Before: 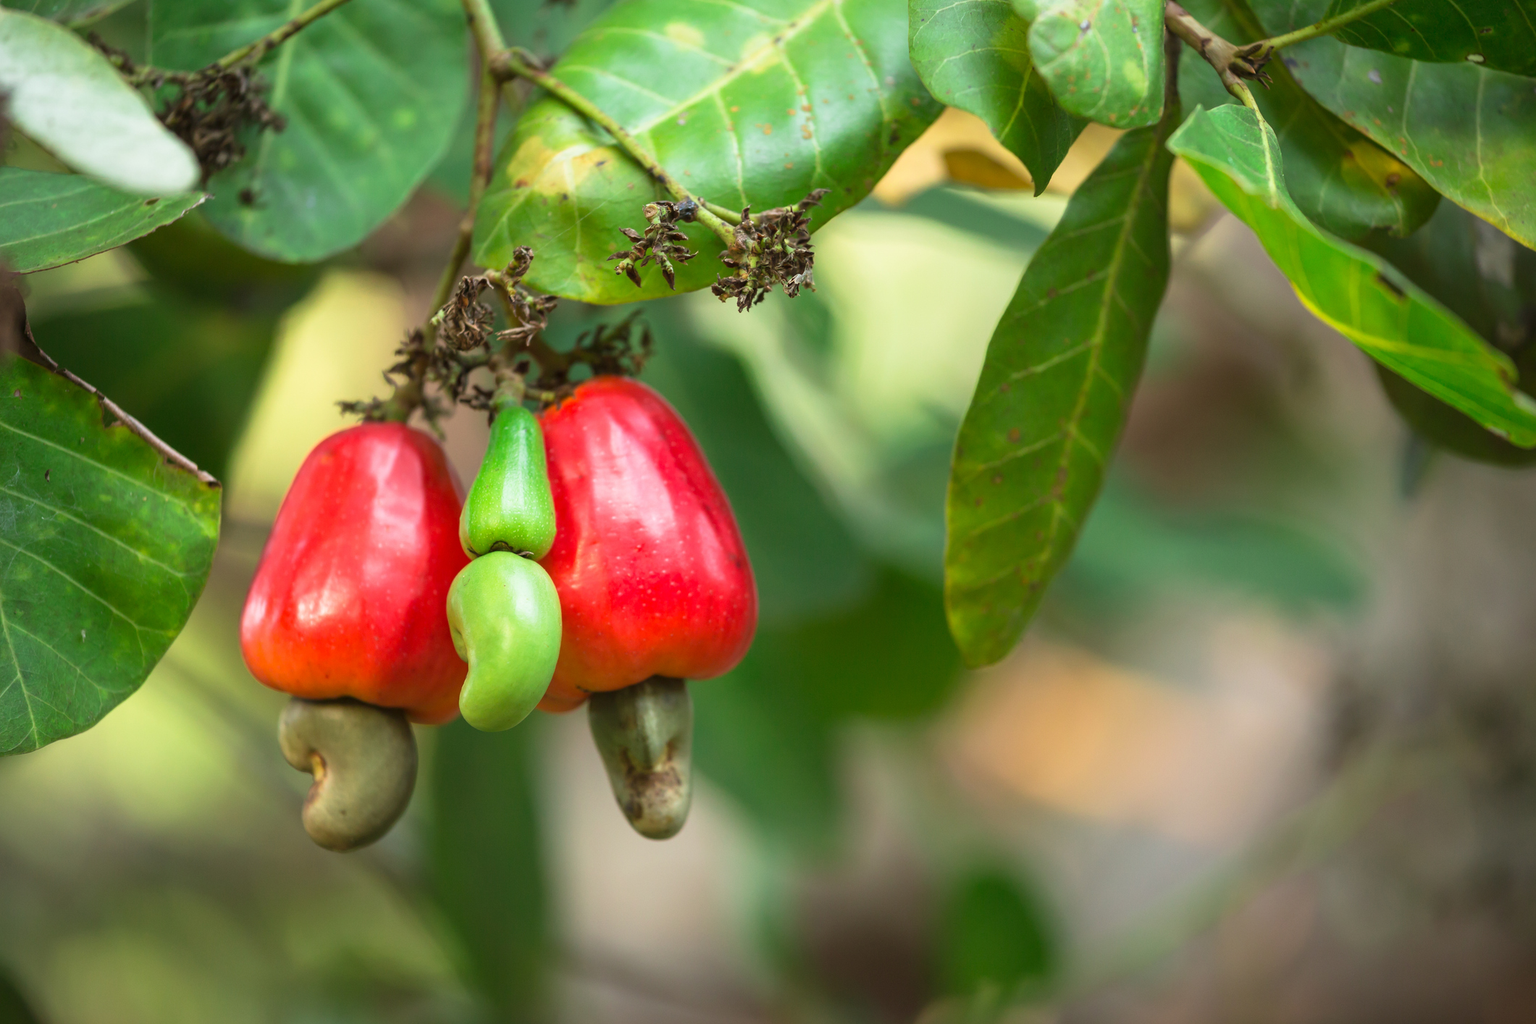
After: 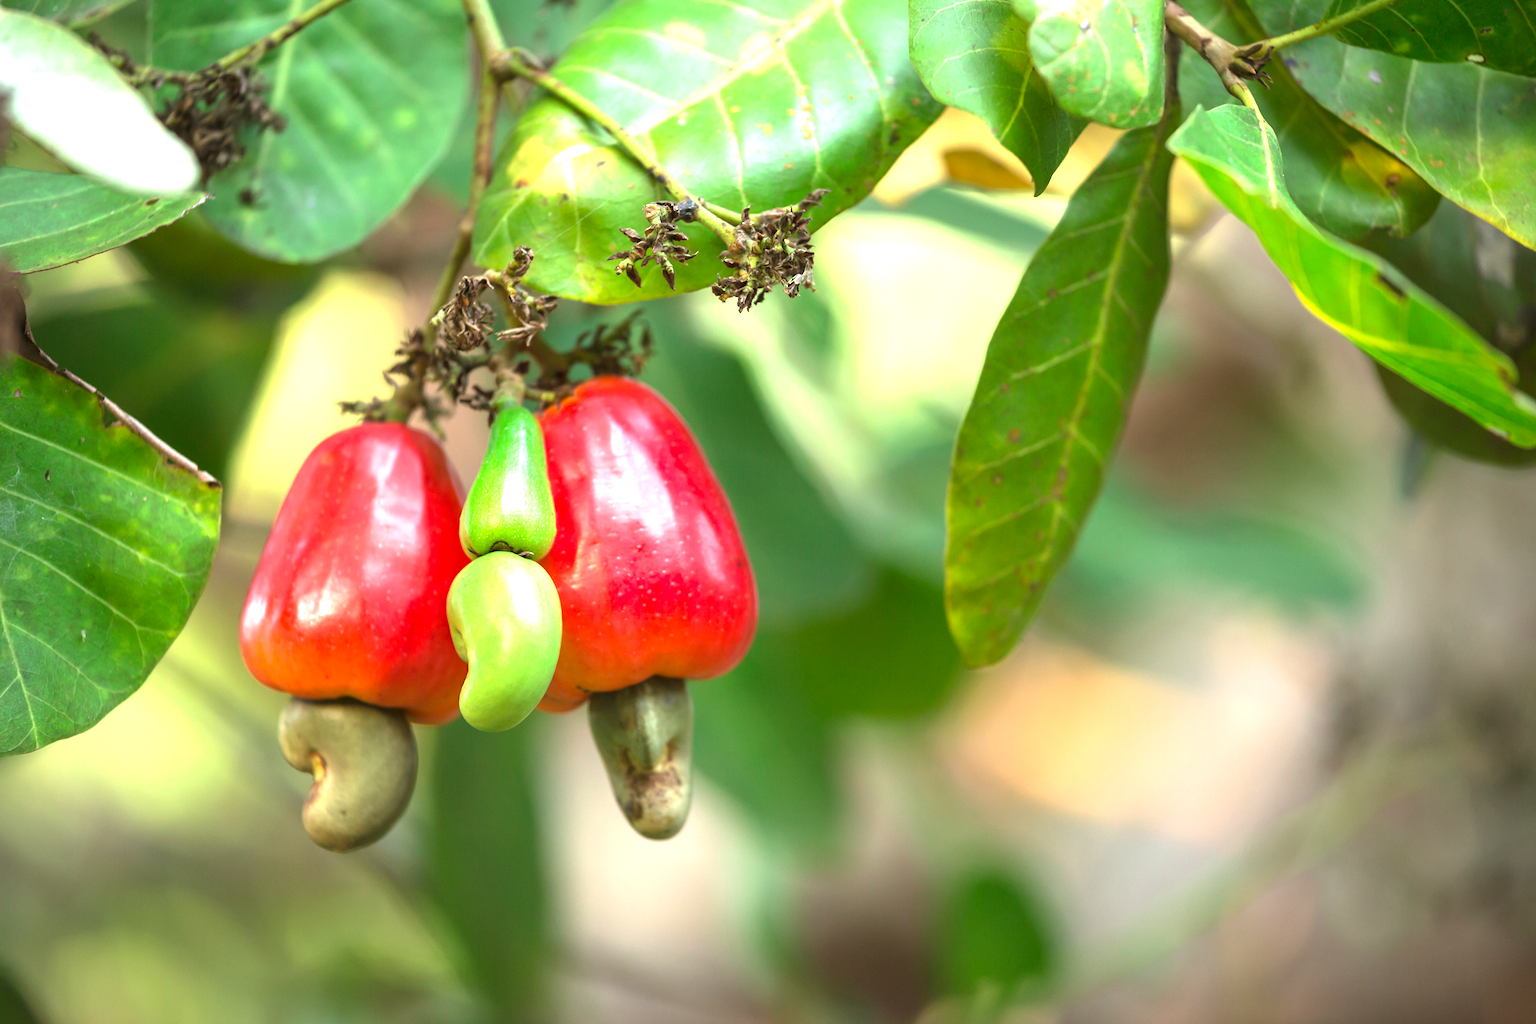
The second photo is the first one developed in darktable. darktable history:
exposure: black level correction 0.001, exposure 0.959 EV, compensate highlight preservation false
